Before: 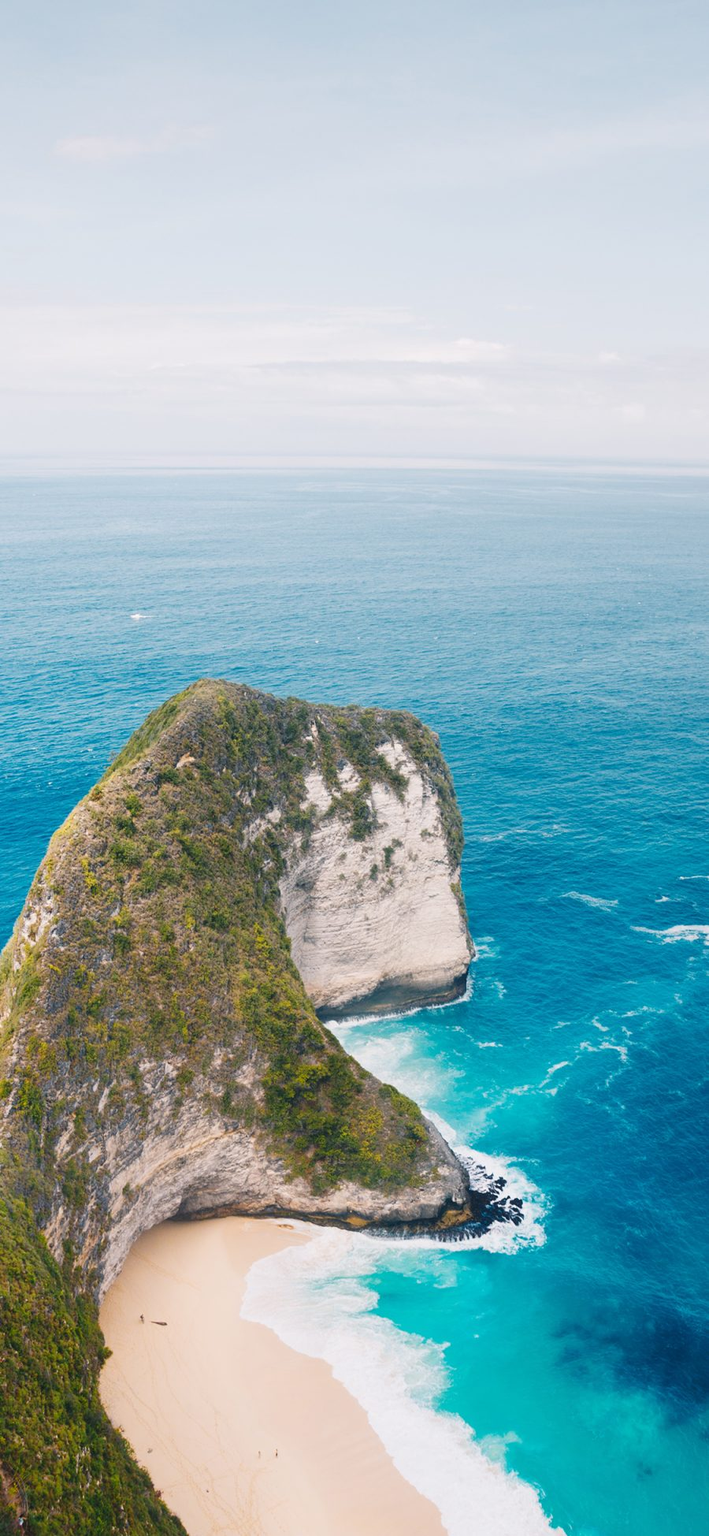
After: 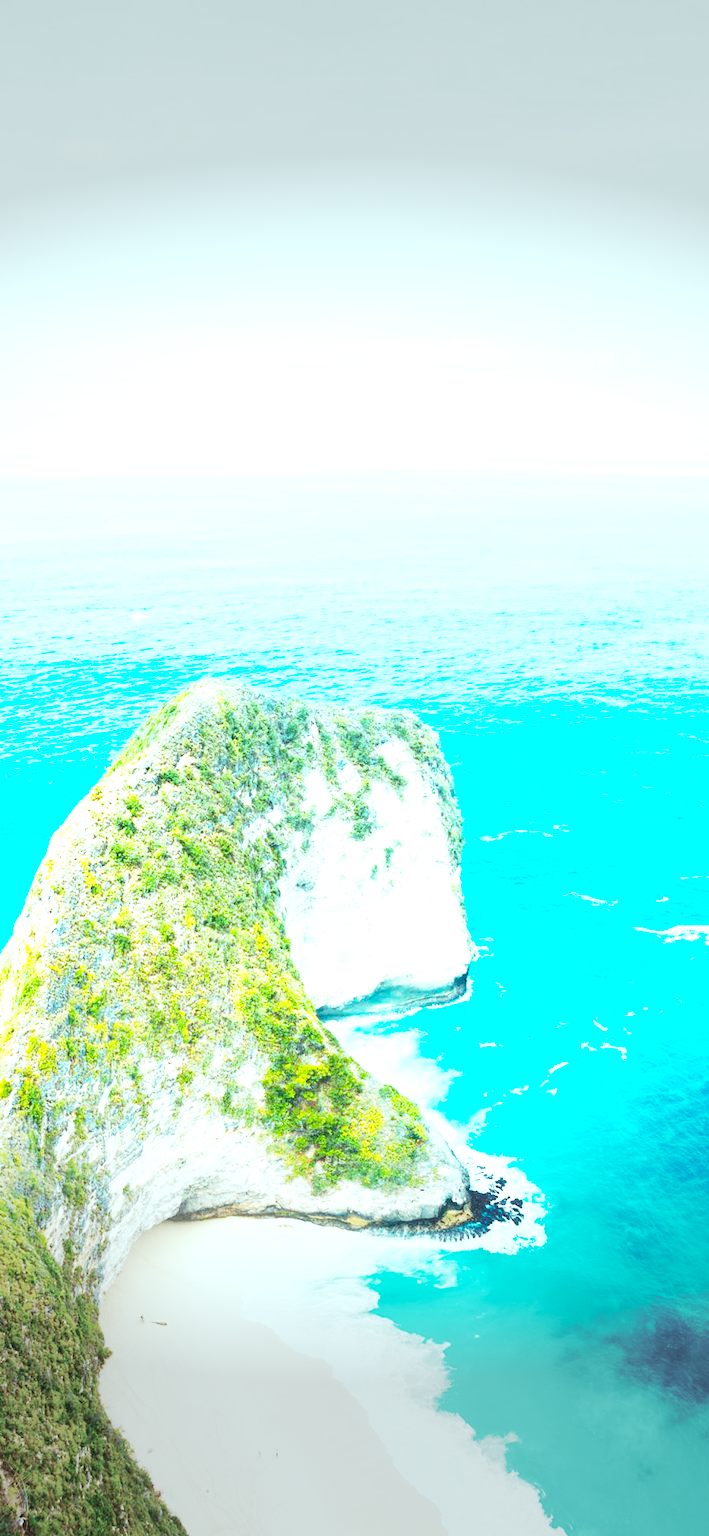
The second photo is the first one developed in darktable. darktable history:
exposure: black level correction 0, exposure 1.453 EV, compensate exposure bias true, compensate highlight preservation false
color correction: highlights a* -0.565, highlights b* 0.154, shadows a* 4.64, shadows b* 20.91
vignetting: fall-off start 69.96%, width/height ratio 1.333
base curve: curves: ch0 [(0, 0) (0.028, 0.03) (0.121, 0.232) (0.46, 0.748) (0.859, 0.968) (1, 1)], preserve colors none
color balance rgb: shadows lift › luminance 0.749%, shadows lift › chroma 0.397%, shadows lift › hue 18.79°, highlights gain › chroma 7.516%, highlights gain › hue 183.7°, perceptual saturation grading › global saturation 25.548%, perceptual brilliance grading › global brilliance -5.626%, perceptual brilliance grading › highlights 24.938%, perceptual brilliance grading › mid-tones 7.025%, perceptual brilliance grading › shadows -4.797%, global vibrance 14.765%
